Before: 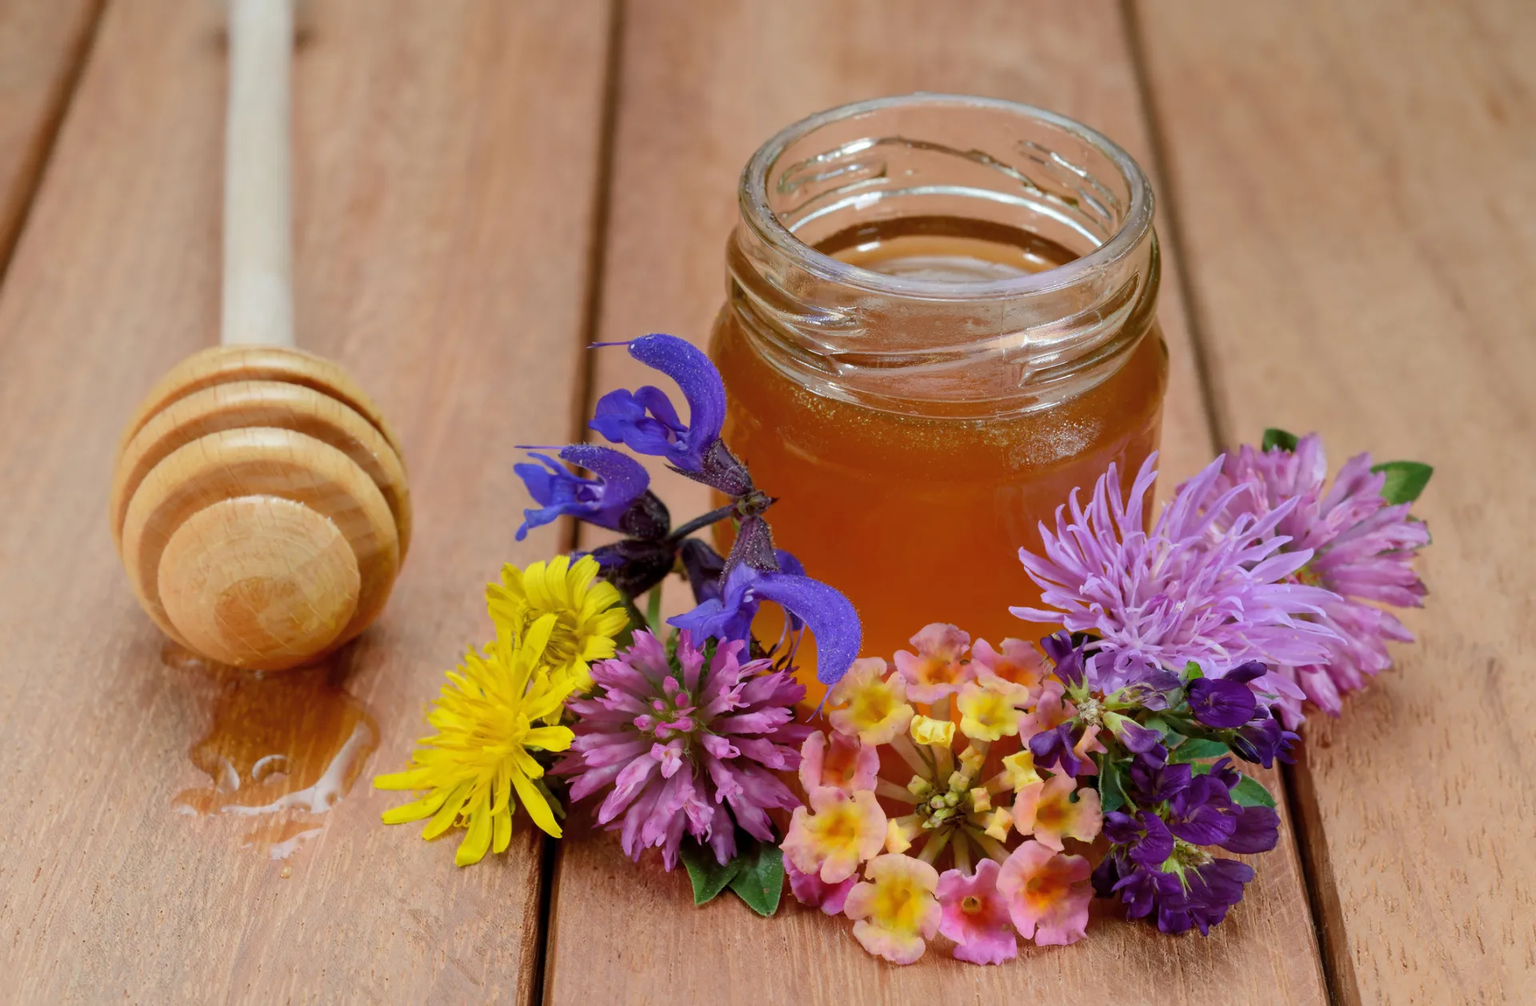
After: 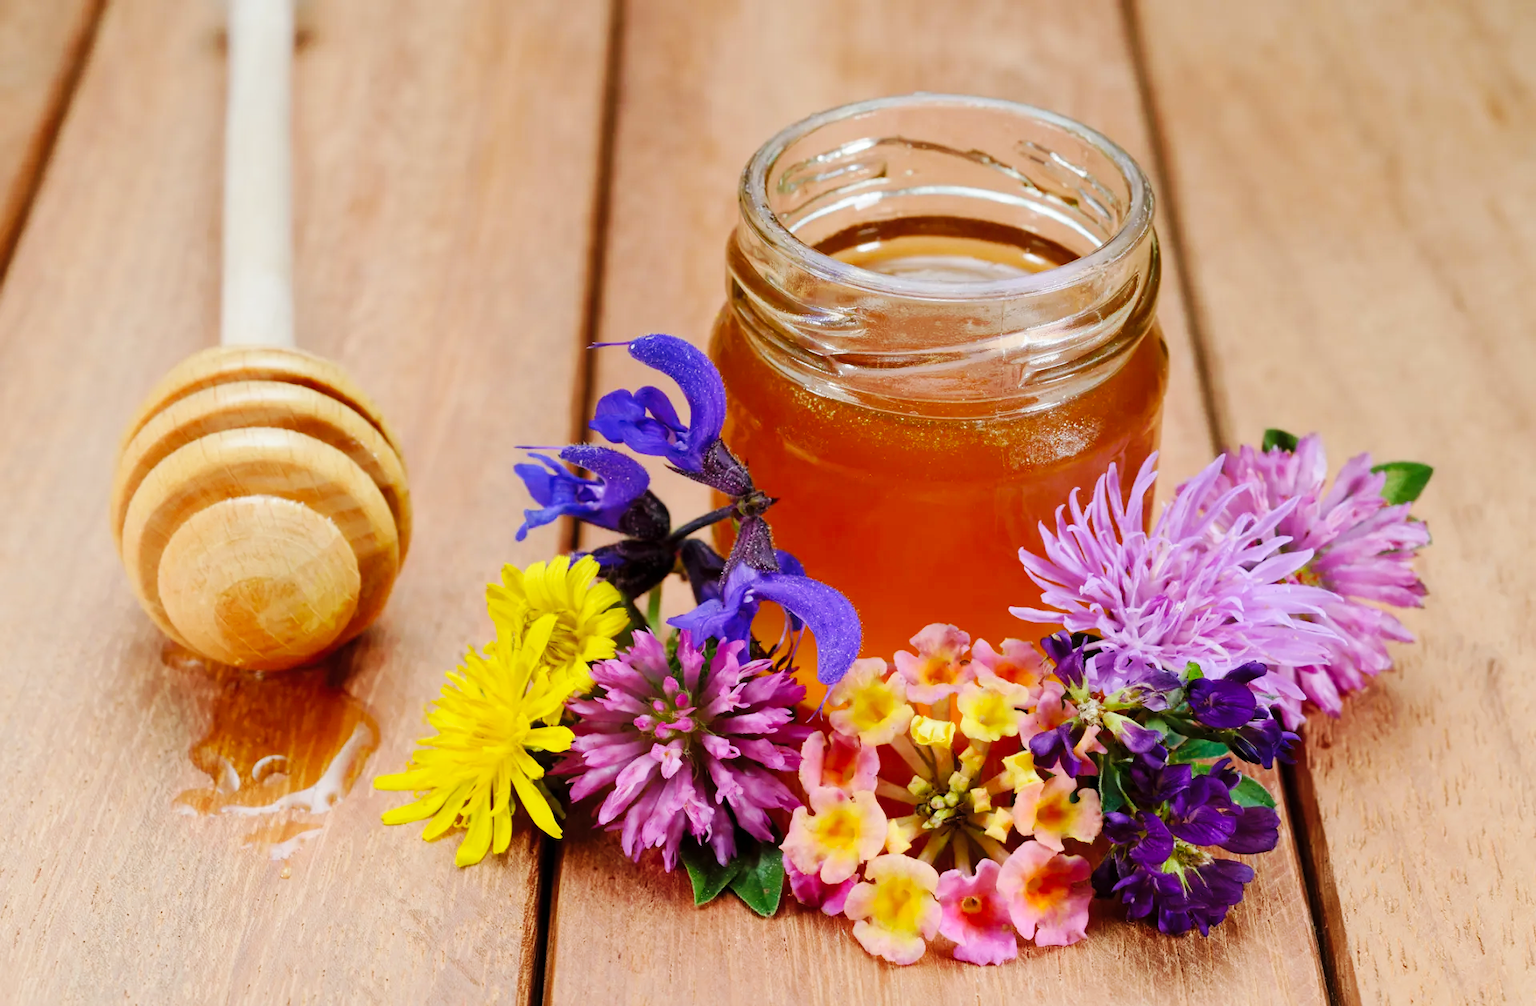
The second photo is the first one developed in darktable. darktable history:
rotate and perspective: crop left 0, crop top 0
base curve: curves: ch0 [(0, 0) (0.032, 0.025) (0.121, 0.166) (0.206, 0.329) (0.605, 0.79) (1, 1)], preserve colors none
